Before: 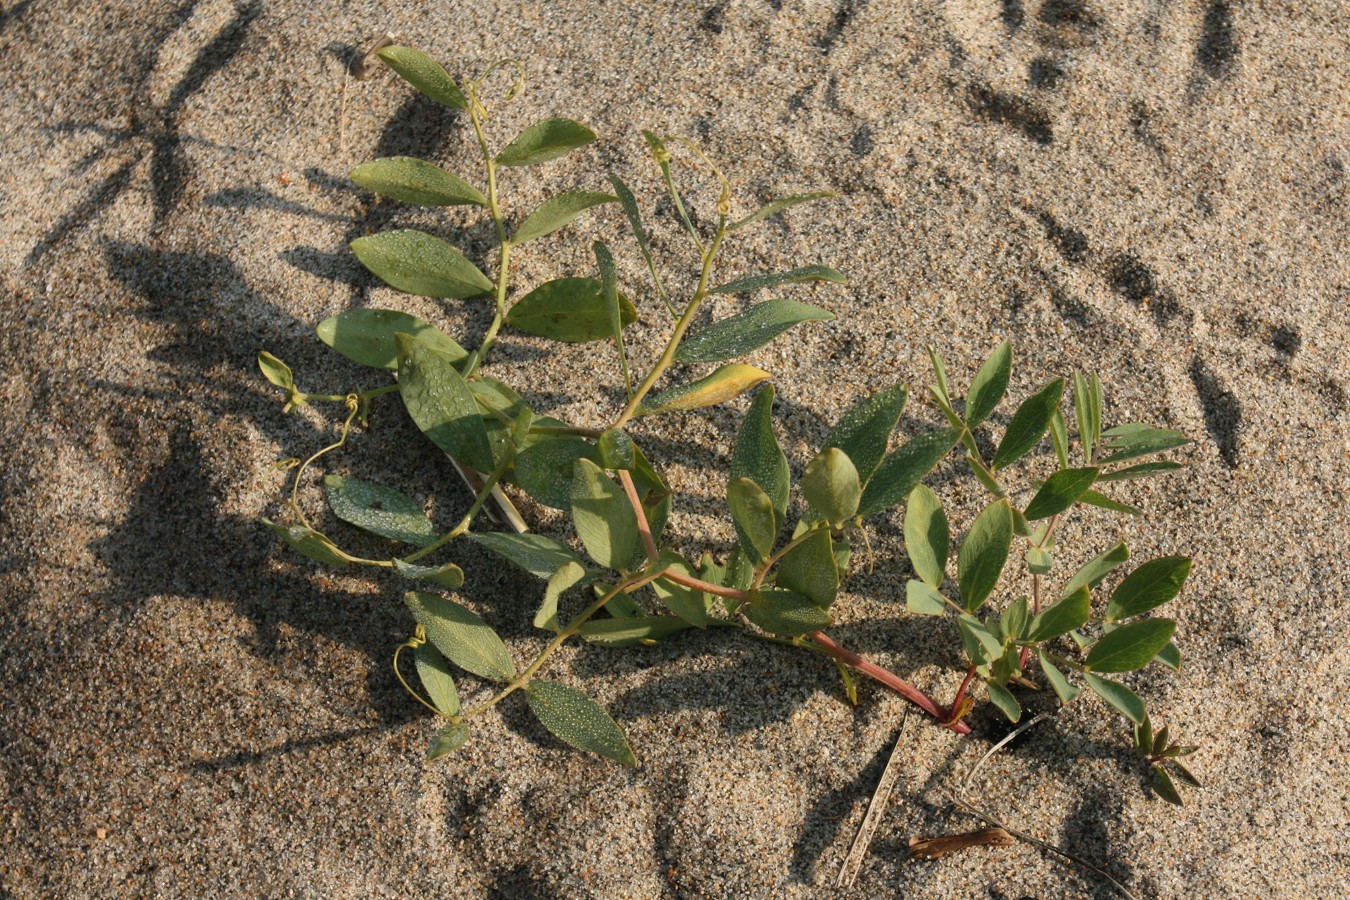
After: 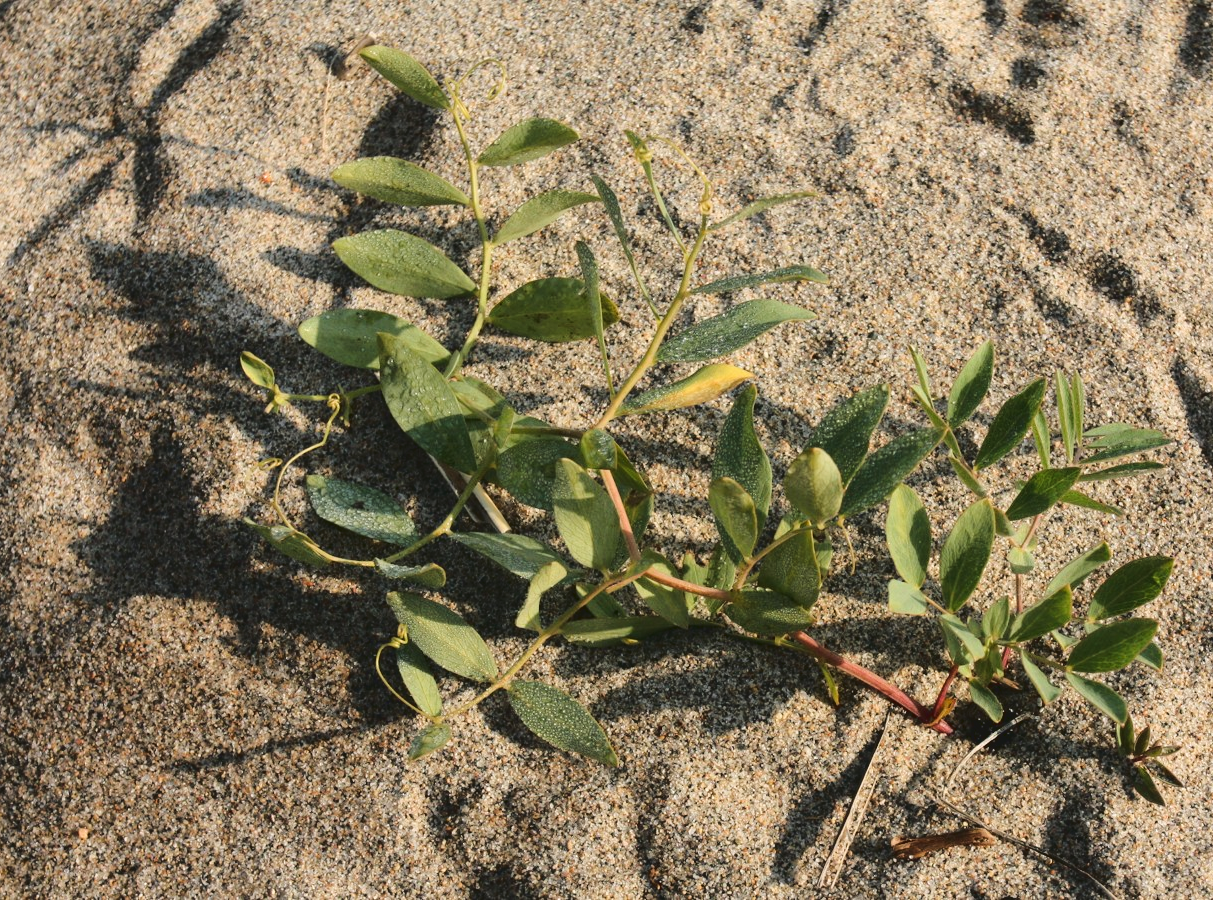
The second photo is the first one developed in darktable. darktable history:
tone curve: curves: ch0 [(0, 0) (0.003, 0.072) (0.011, 0.073) (0.025, 0.072) (0.044, 0.076) (0.069, 0.089) (0.1, 0.103) (0.136, 0.123) (0.177, 0.158) (0.224, 0.21) (0.277, 0.275) (0.335, 0.372) (0.399, 0.463) (0.468, 0.556) (0.543, 0.633) (0.623, 0.712) (0.709, 0.795) (0.801, 0.869) (0.898, 0.942) (1, 1)], color space Lab, linked channels, preserve colors none
crop and rotate: left 1.339%, right 8.788%
